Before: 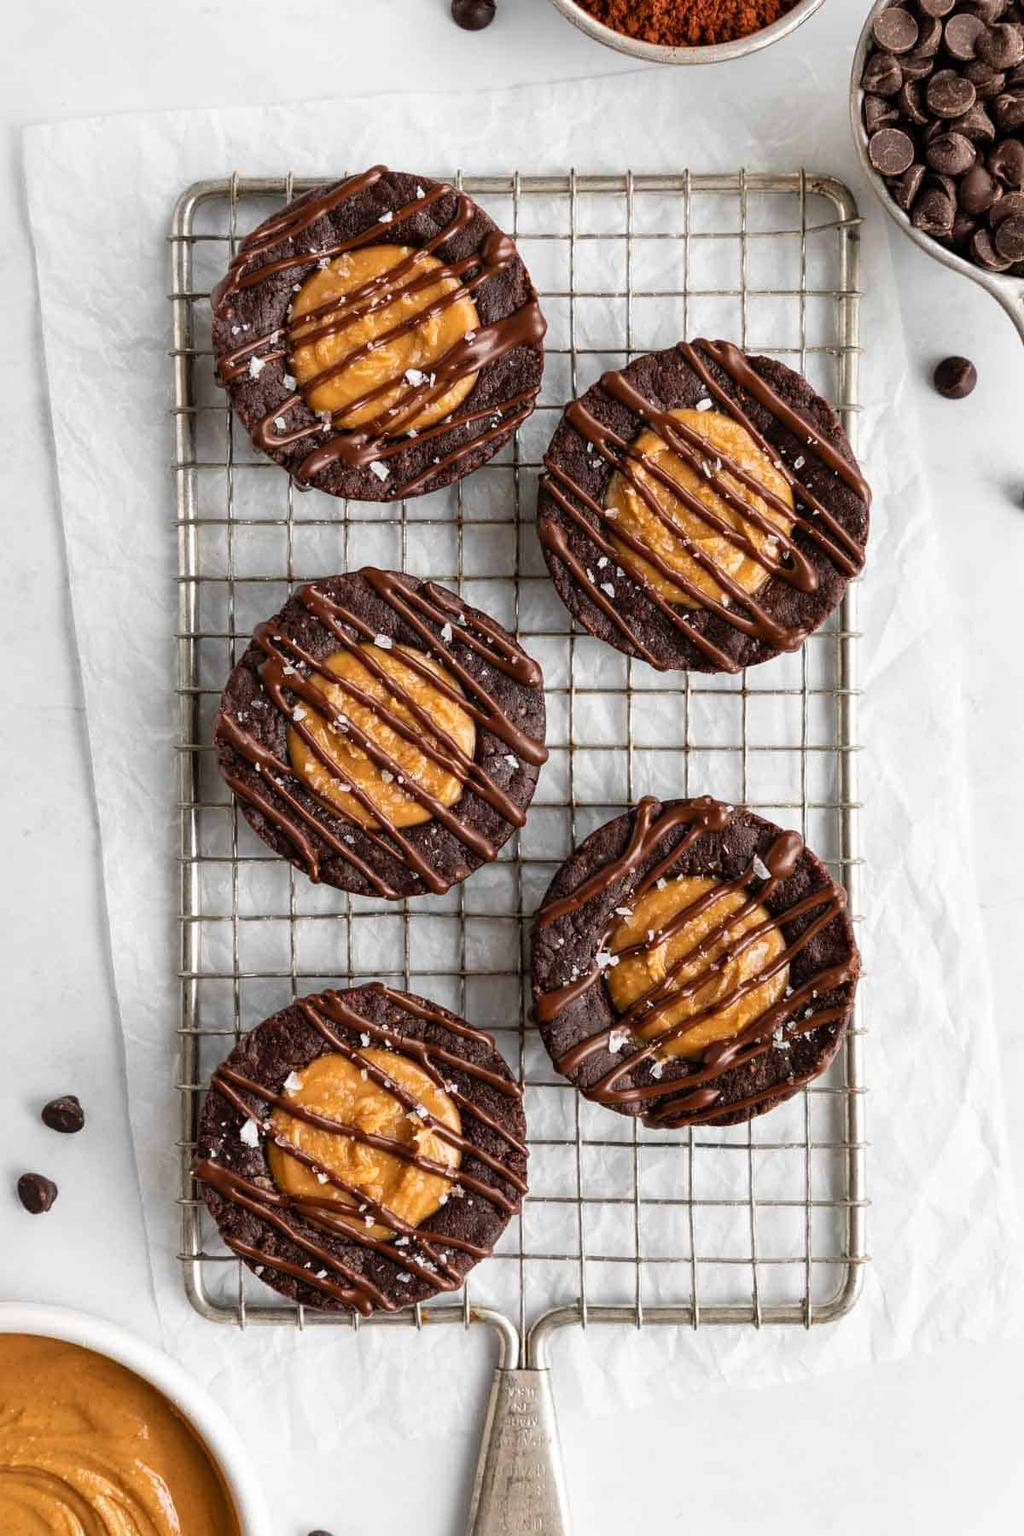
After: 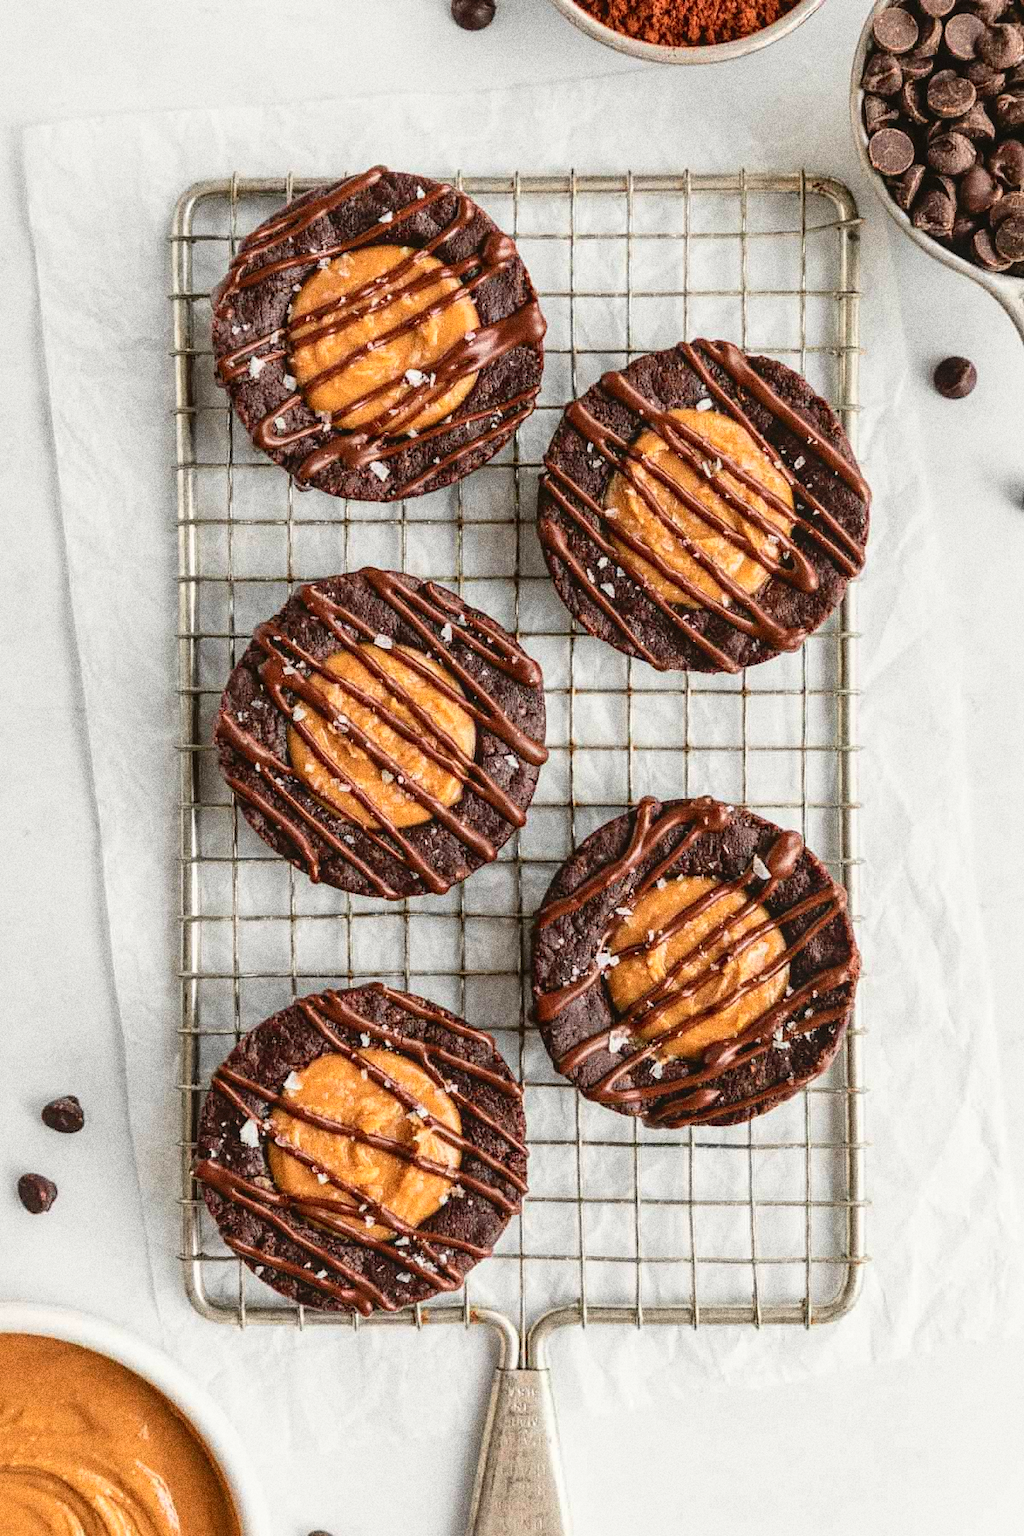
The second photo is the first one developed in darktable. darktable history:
local contrast: detail 110%
tone curve: curves: ch0 [(0, 0.01) (0.052, 0.045) (0.136, 0.133) (0.29, 0.332) (0.453, 0.531) (0.676, 0.751) (0.89, 0.919) (1, 1)]; ch1 [(0, 0) (0.094, 0.081) (0.285, 0.299) (0.385, 0.403) (0.446, 0.443) (0.502, 0.5) (0.544, 0.552) (0.589, 0.612) (0.722, 0.728) (1, 1)]; ch2 [(0, 0) (0.257, 0.217) (0.43, 0.421) (0.498, 0.507) (0.531, 0.544) (0.56, 0.579) (0.625, 0.642) (1, 1)], color space Lab, independent channels, preserve colors none
grain: coarseness 10.62 ISO, strength 55.56%
